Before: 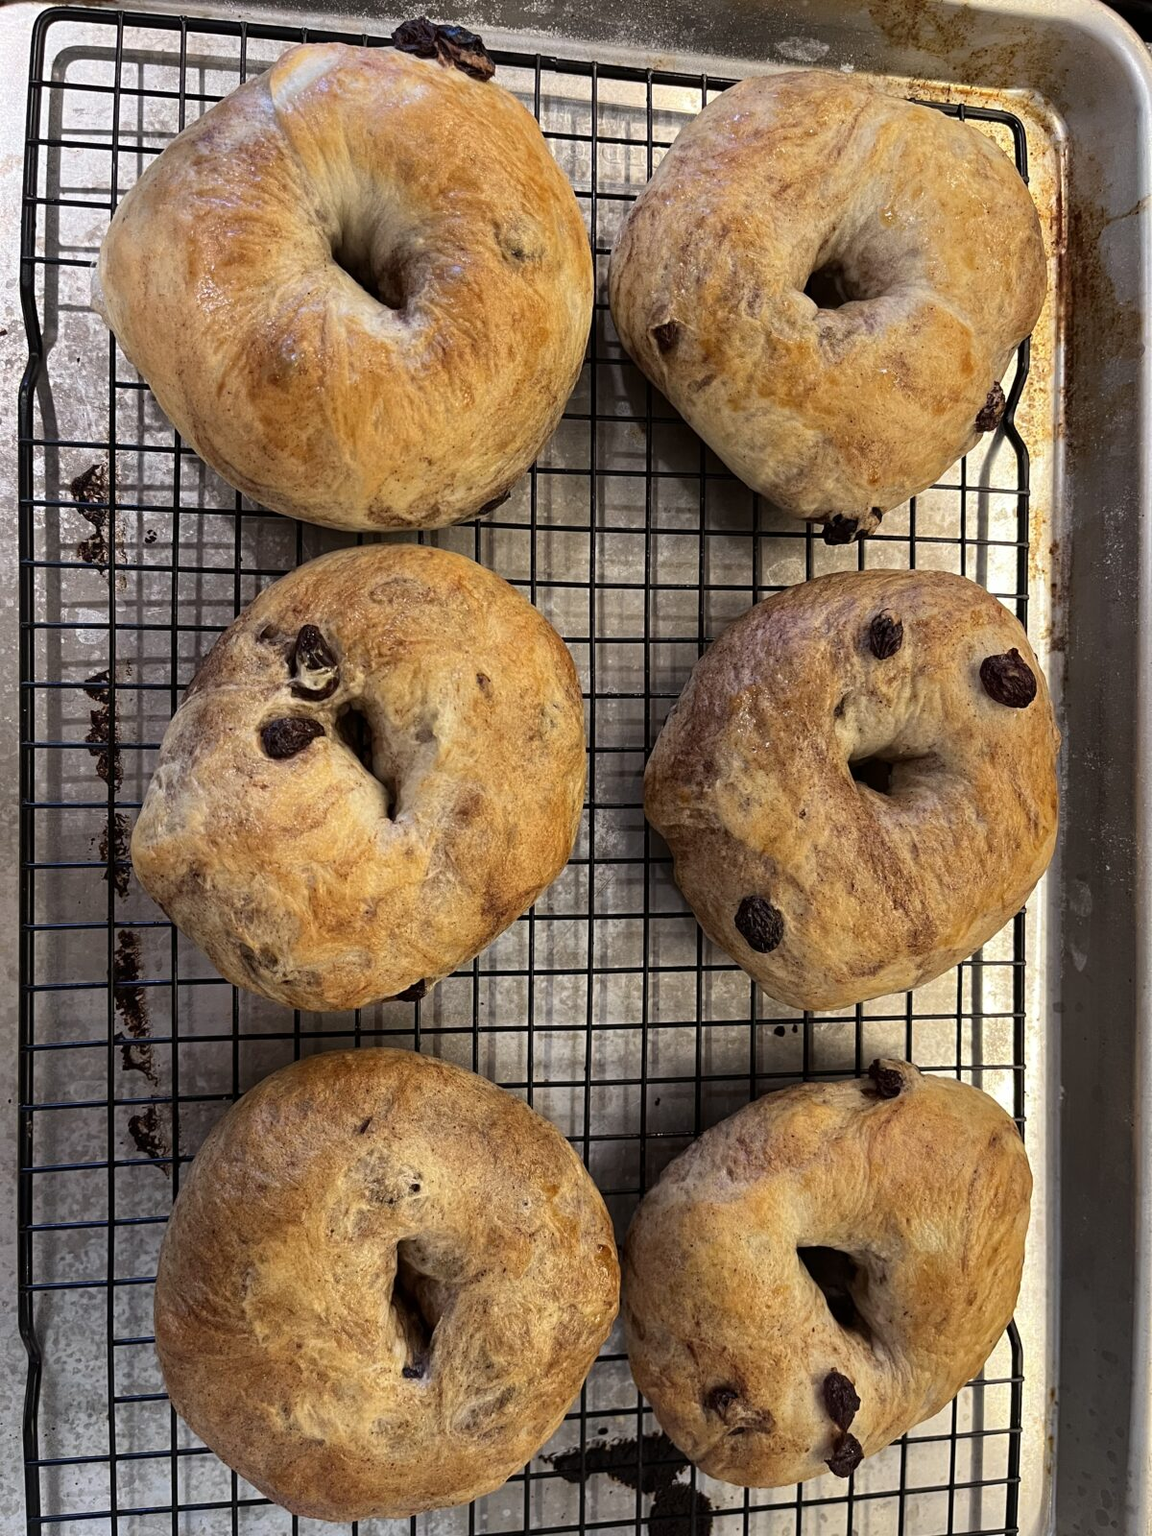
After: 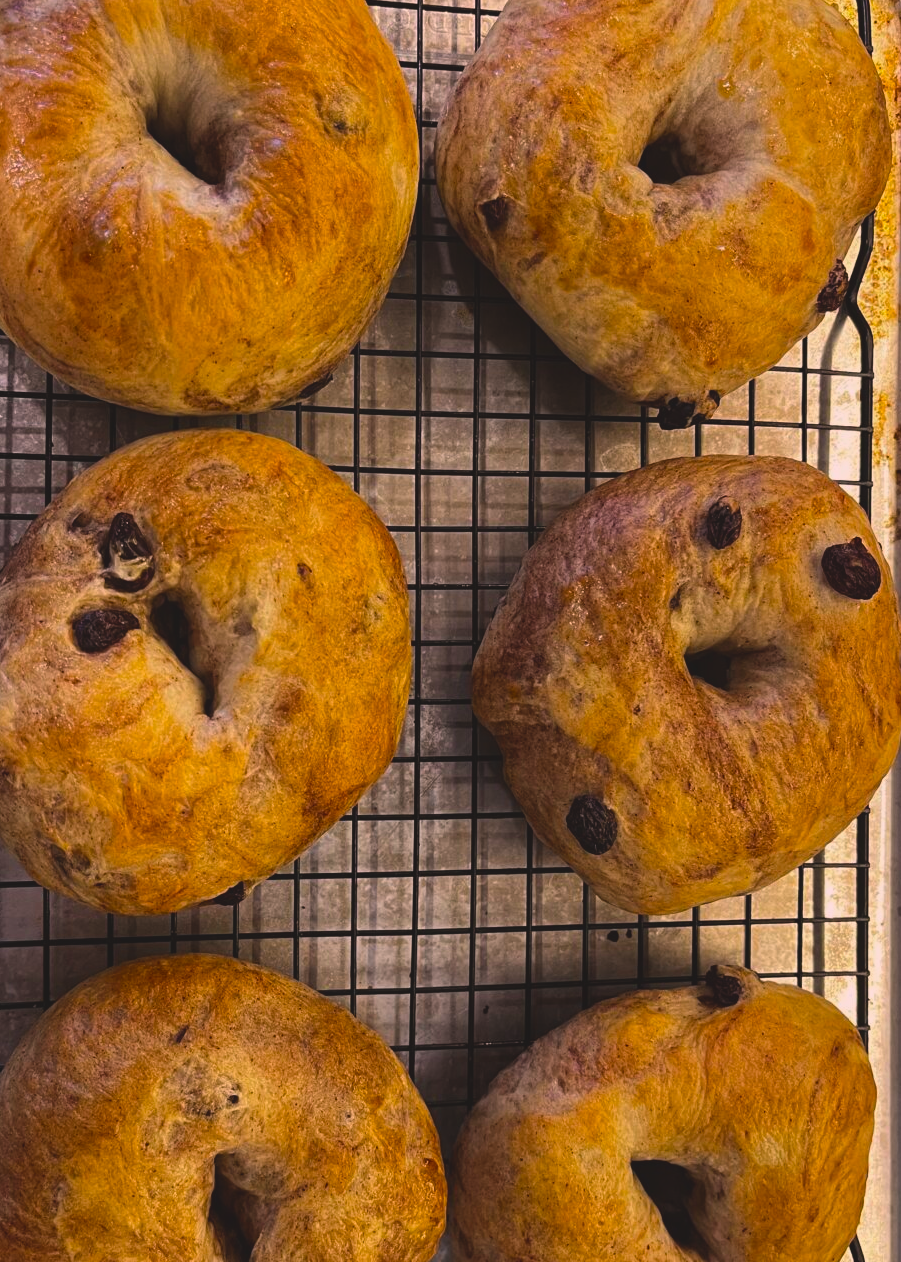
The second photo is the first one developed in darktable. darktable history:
crop: left 16.653%, top 8.658%, right 8.252%, bottom 12.419%
exposure: black level correction -0.018, exposure -1.046 EV, compensate highlight preservation false
color balance rgb: perceptual saturation grading › global saturation 41.339%, perceptual brilliance grading › global brilliance 18.552%, global vibrance 5.306%, contrast 2.841%
color correction: highlights a* 12.28, highlights b* 5.63
